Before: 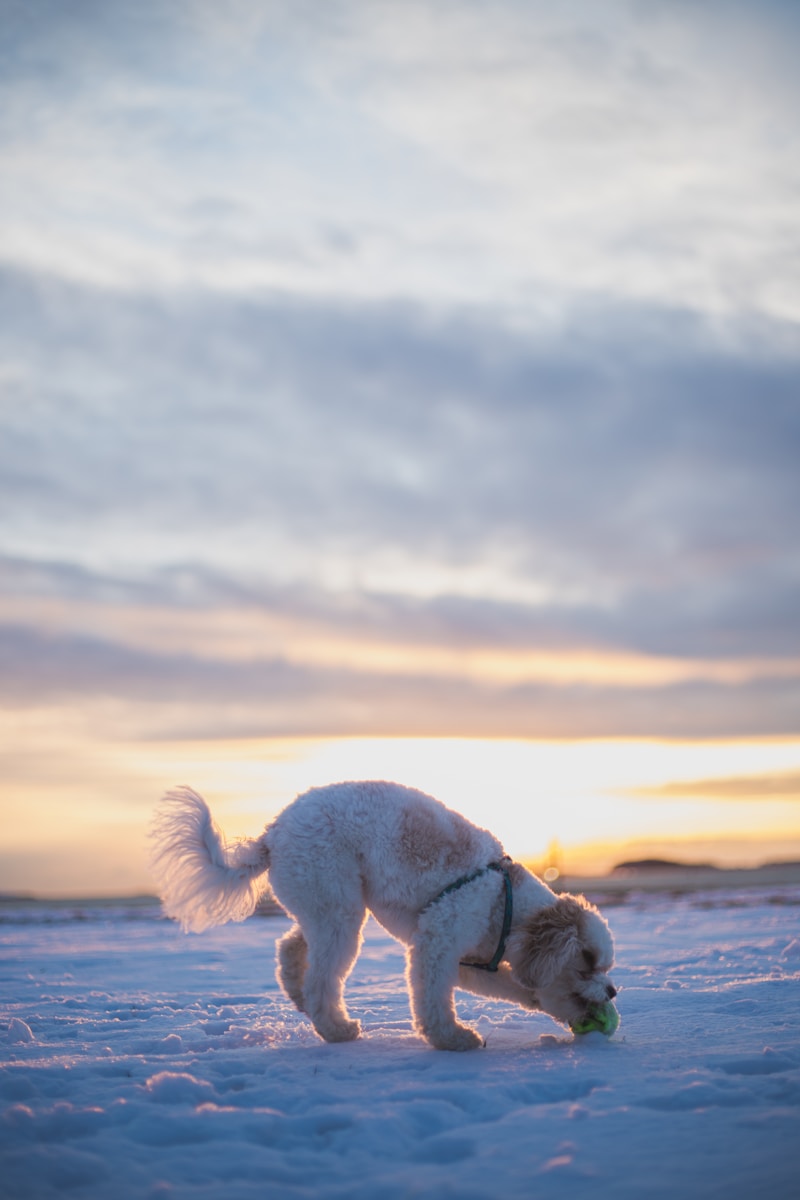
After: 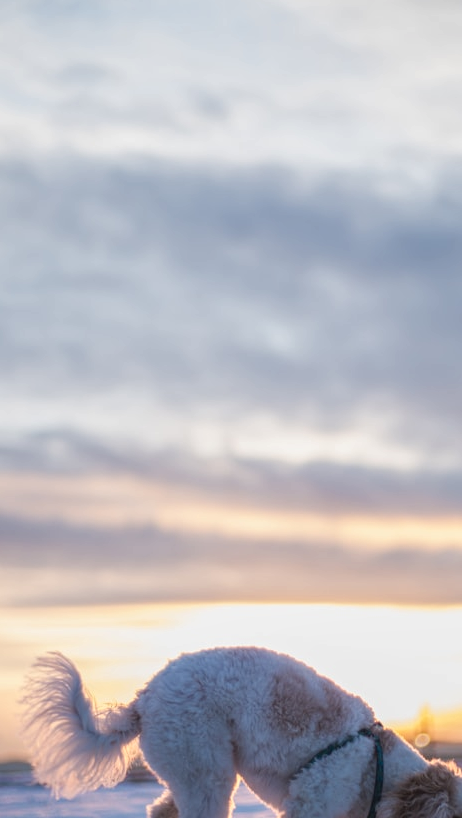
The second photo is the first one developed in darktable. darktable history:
crop: left 16.202%, top 11.208%, right 26.045%, bottom 20.557%
local contrast: detail 130%
